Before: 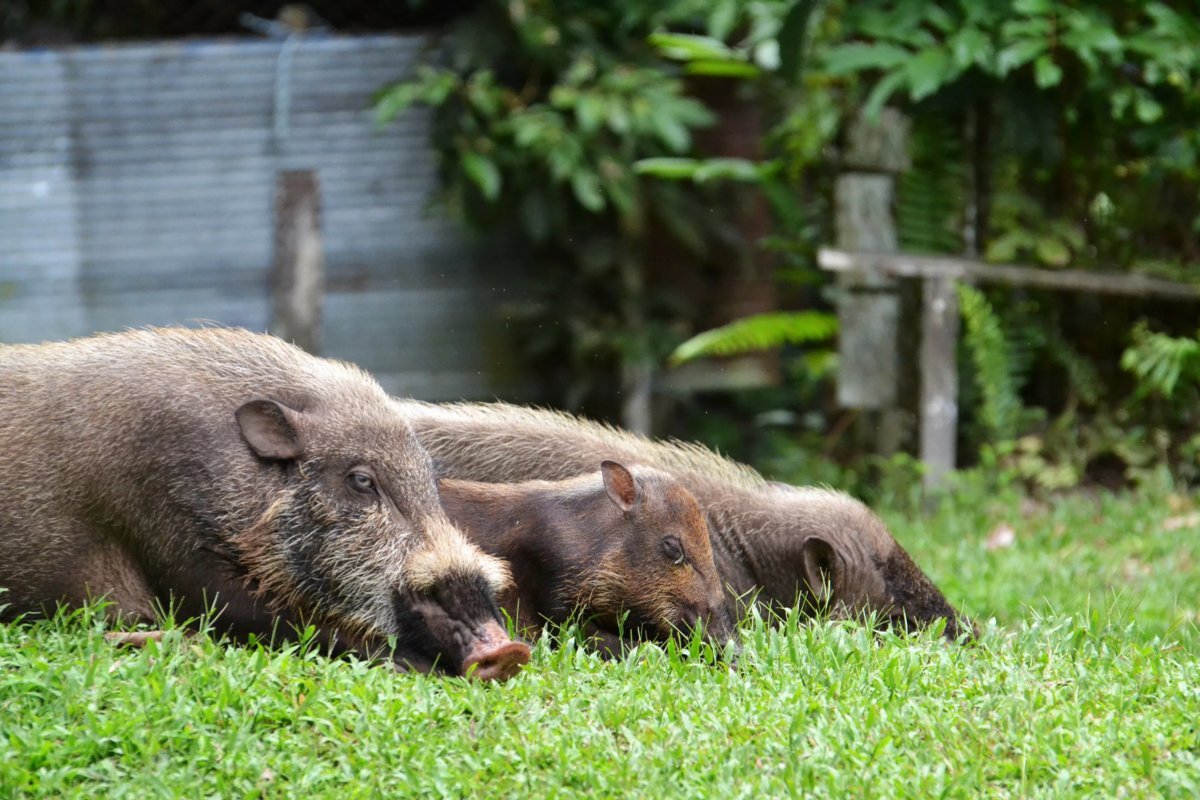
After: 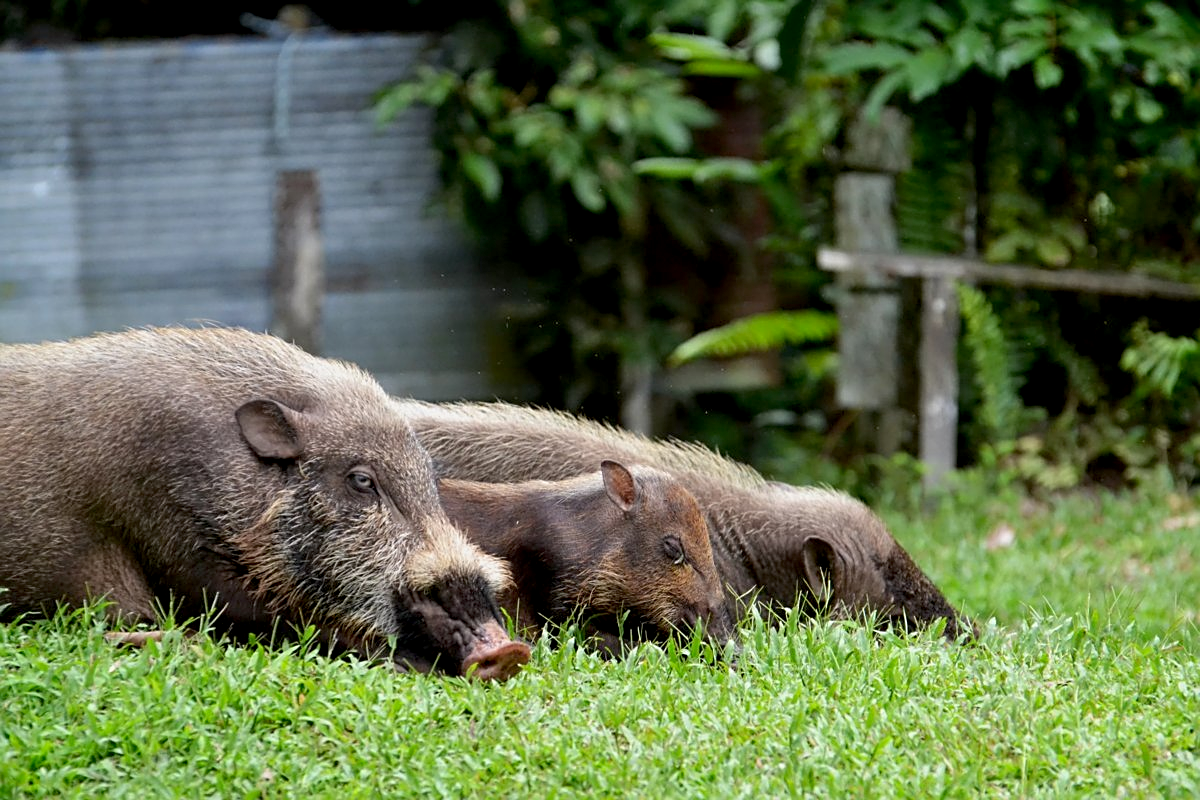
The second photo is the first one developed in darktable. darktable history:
sharpen: on, module defaults
exposure: black level correction 0.009, exposure -0.159 EV, compensate highlight preservation false
